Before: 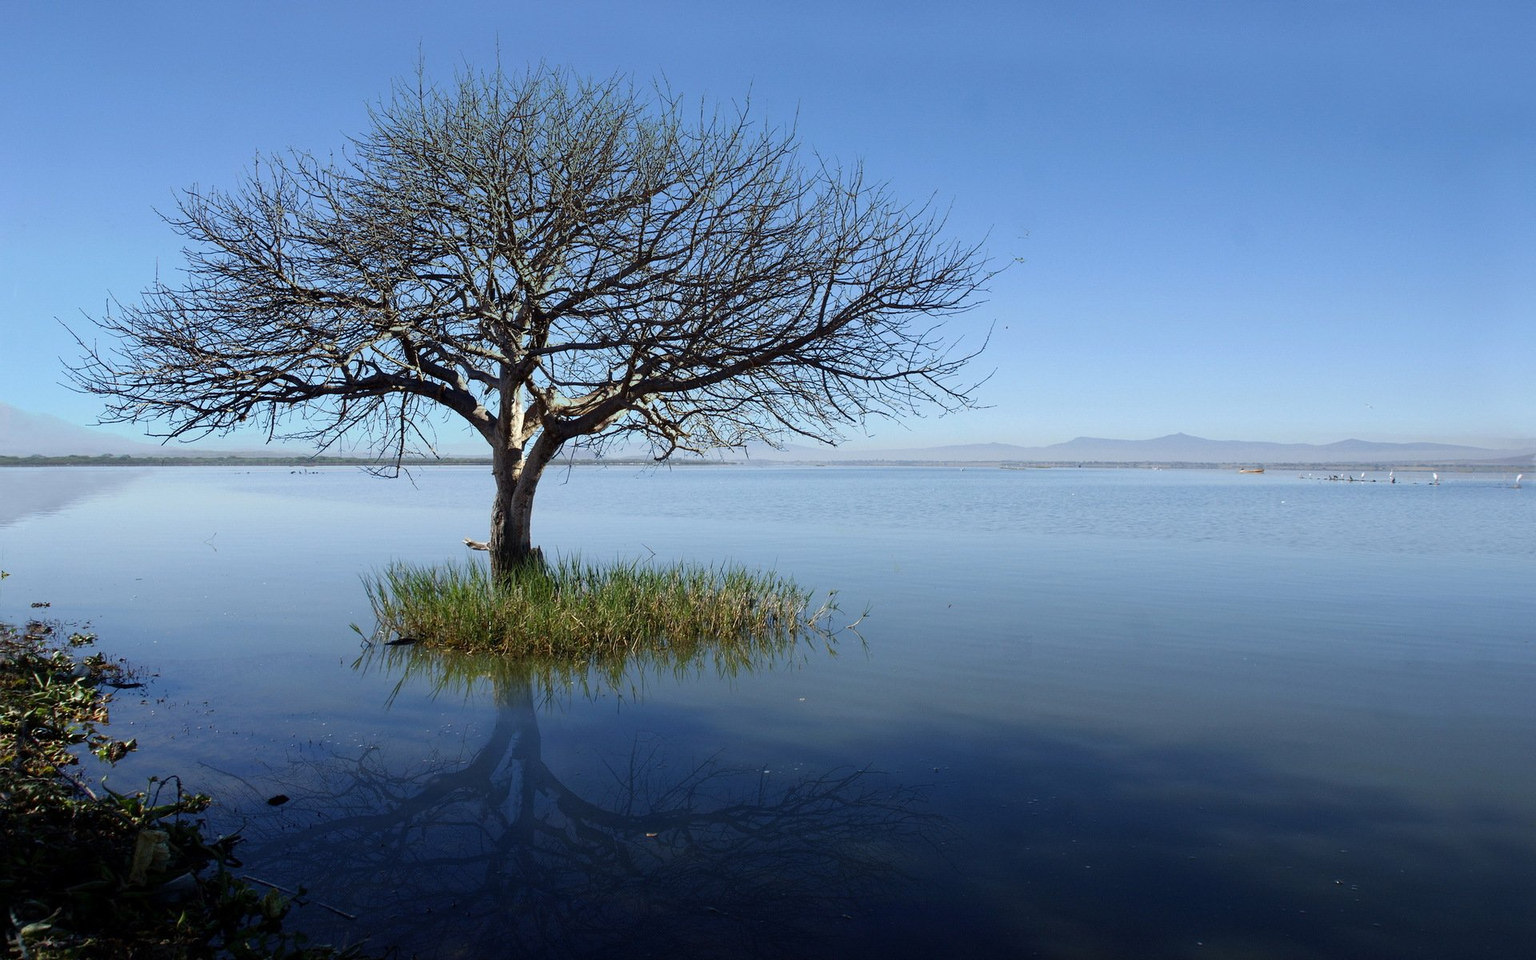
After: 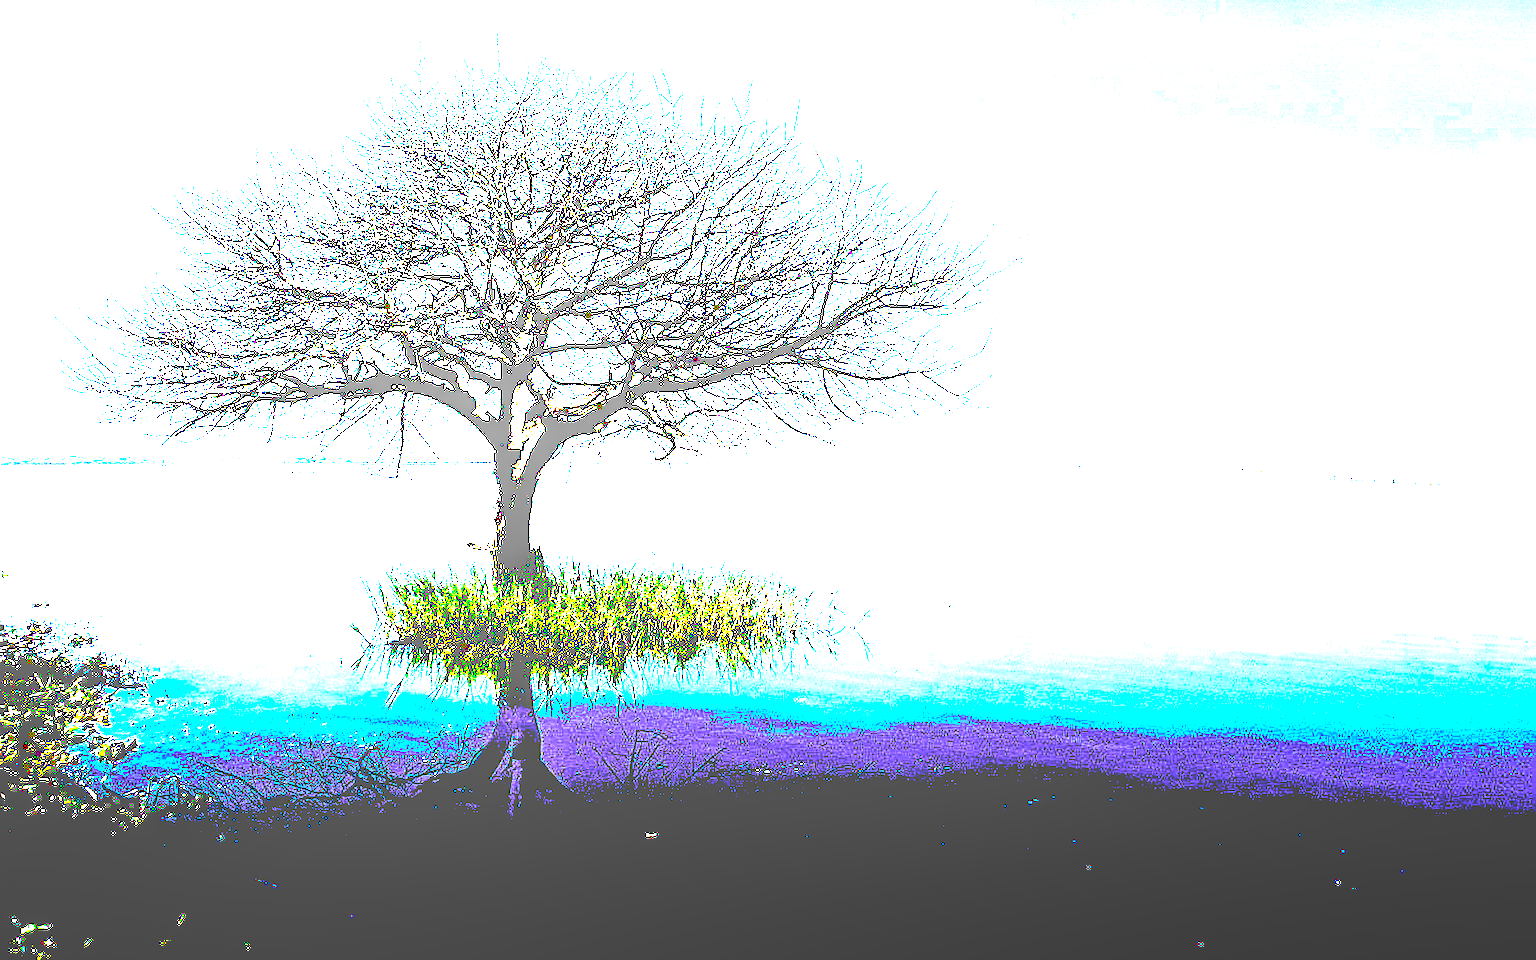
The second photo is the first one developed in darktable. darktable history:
local contrast: detail 130%
color balance rgb: perceptual saturation grading › global saturation 20%, perceptual saturation grading › highlights -25.769%, perceptual saturation grading › shadows 25.649%, global vibrance 14.252%
exposure: black level correction 0.098, exposure 2.997 EV, compensate exposure bias true, compensate highlight preservation false
sharpen: on, module defaults
